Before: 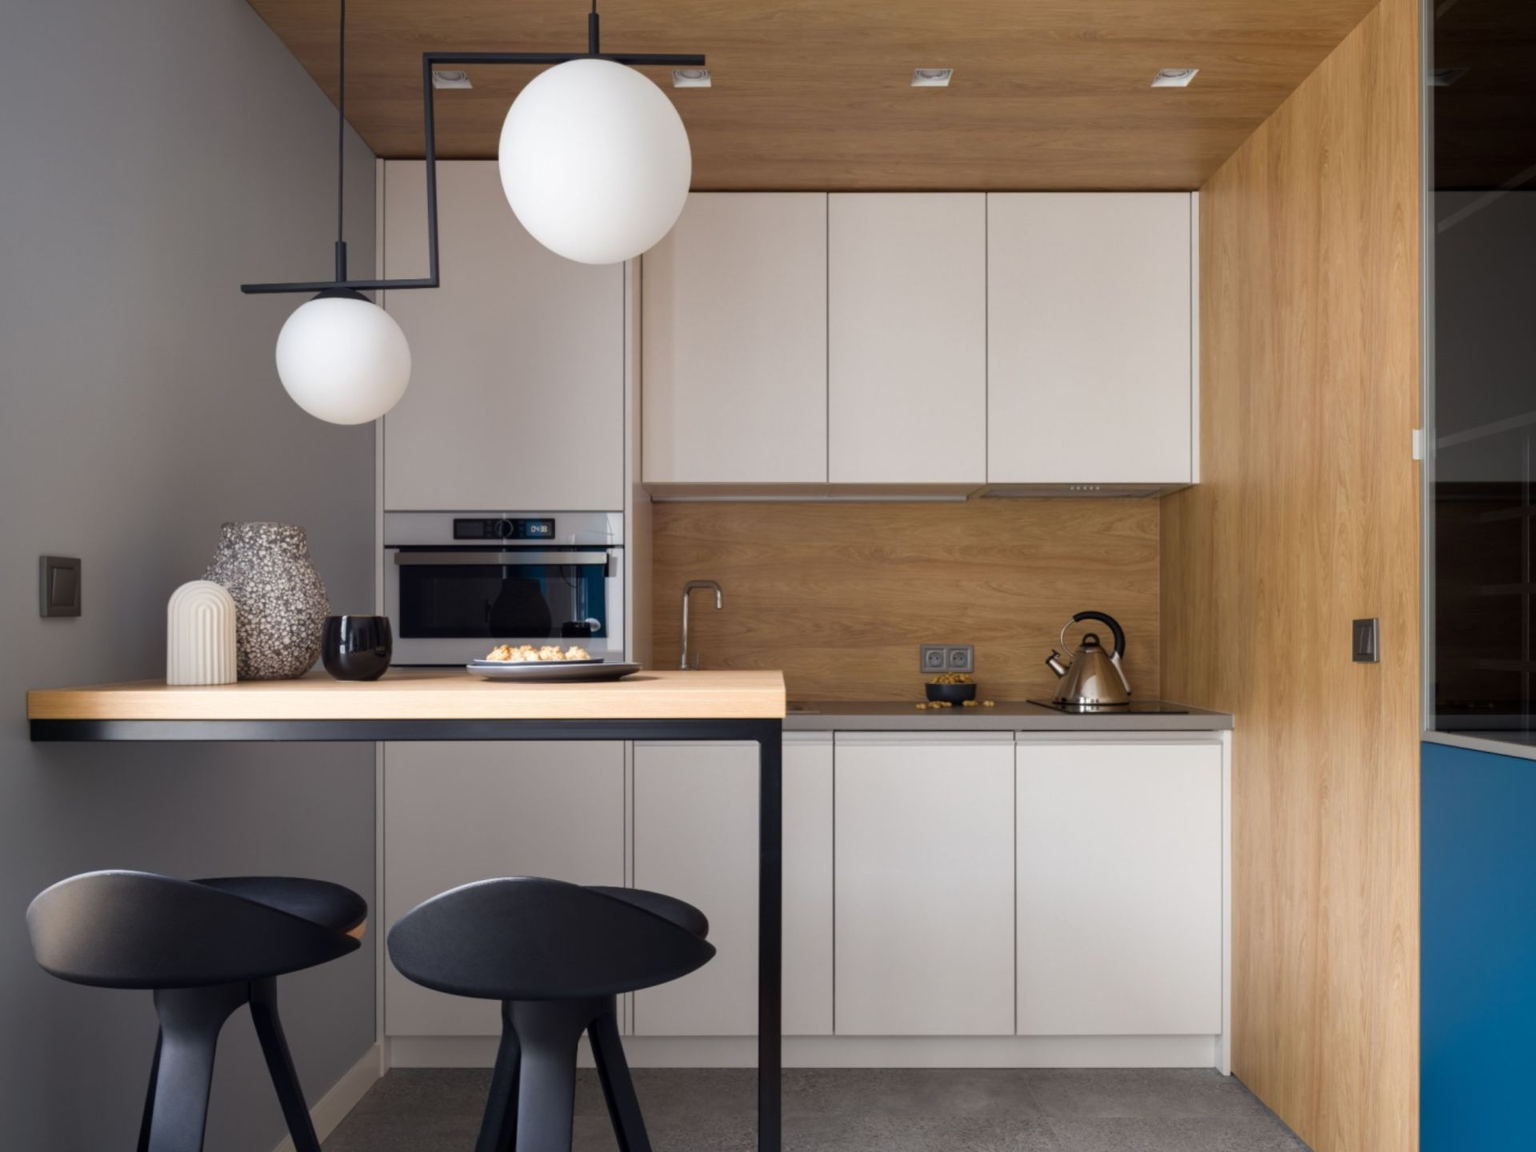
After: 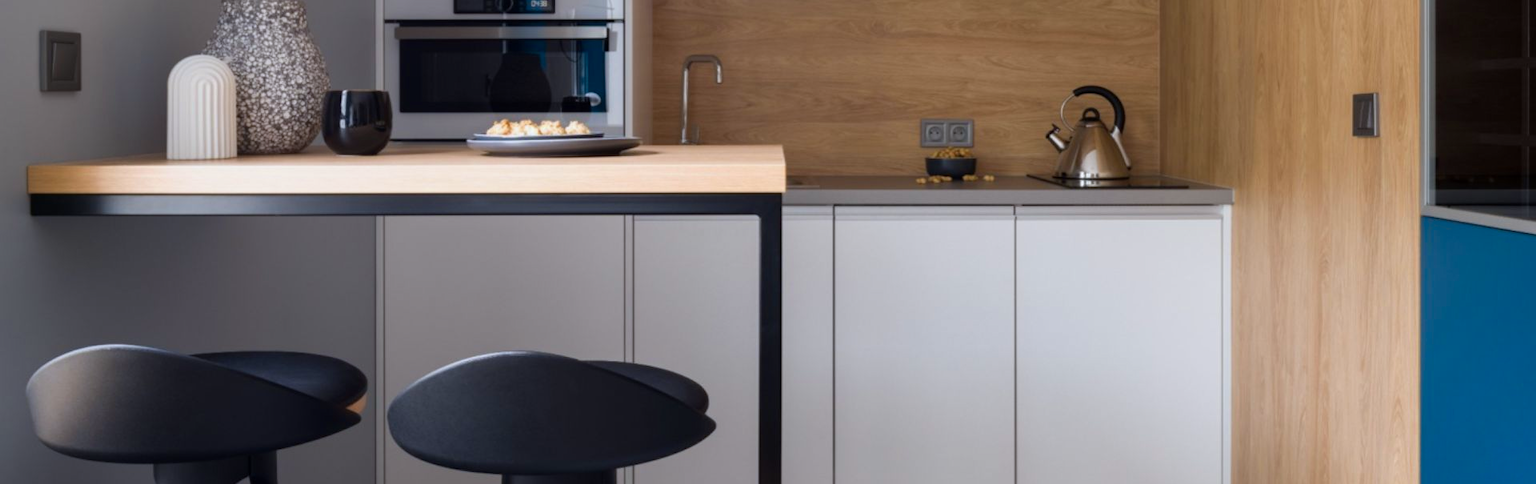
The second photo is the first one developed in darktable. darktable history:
crop: top 45.648%, bottom 12.27%
color calibration: output R [0.999, 0.026, -0.11, 0], output G [-0.019, 1.037, -0.099, 0], output B [0.022, -0.023, 0.902, 0], illuminant as shot in camera, x 0.358, y 0.373, temperature 4628.91 K
